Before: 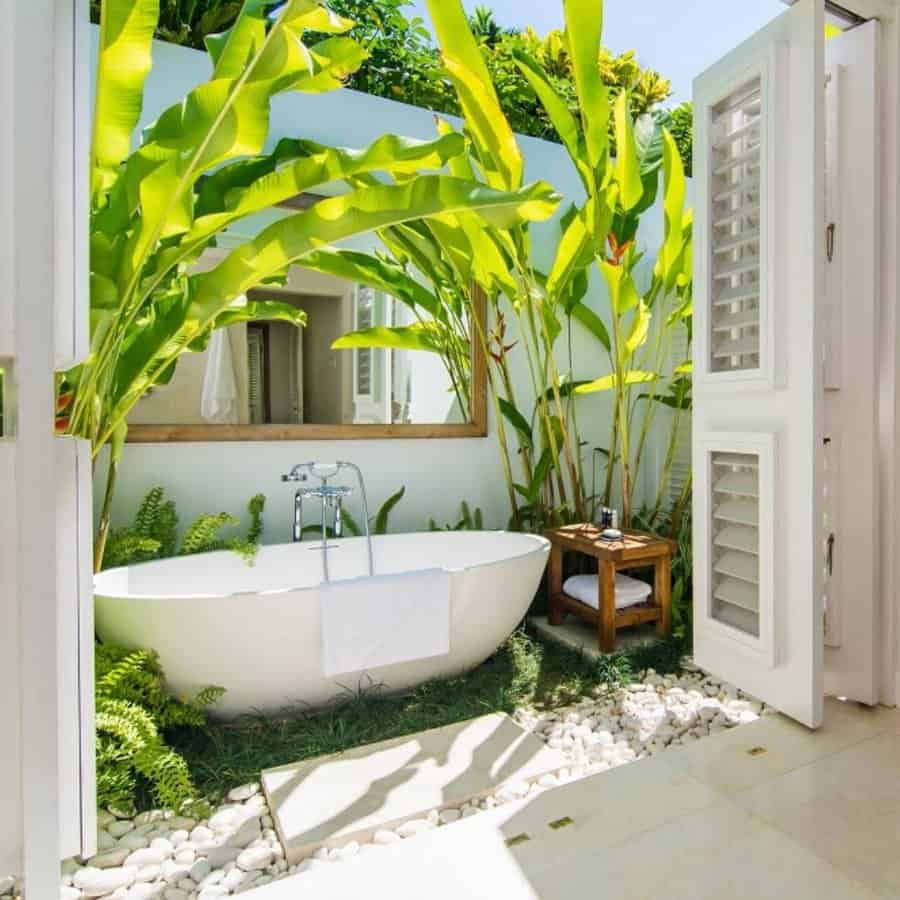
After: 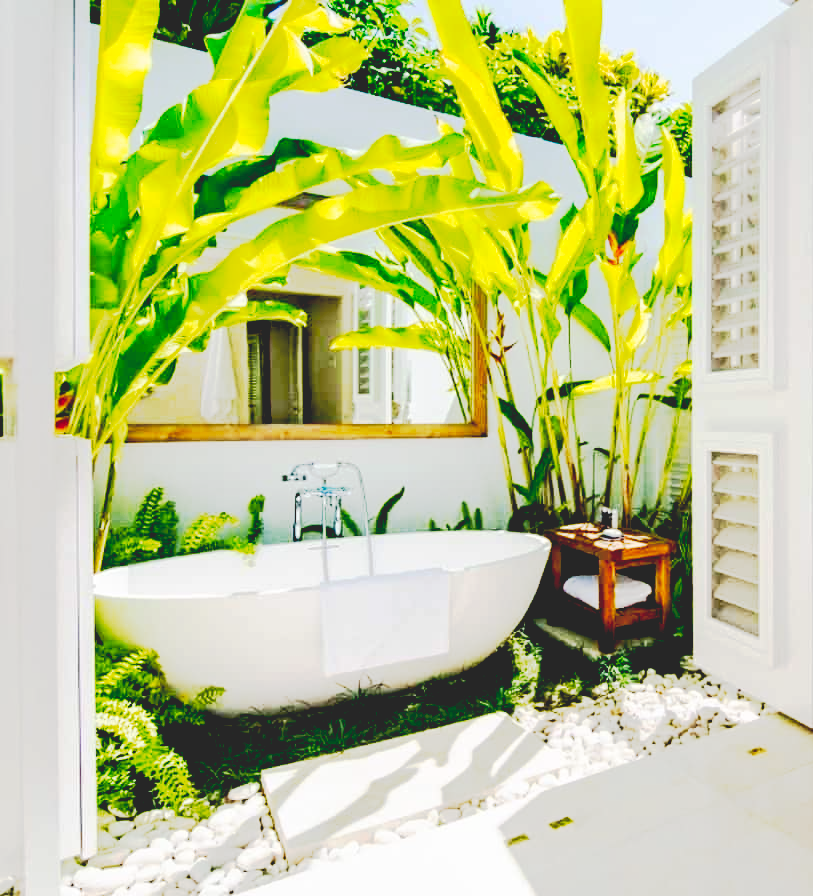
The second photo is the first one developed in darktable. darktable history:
exposure: black level correction -0.024, exposure -0.117 EV, compensate exposure bias true, compensate highlight preservation false
tone curve: curves: ch0 [(0, 0.013) (0.074, 0.044) (0.251, 0.234) (0.472, 0.511) (0.63, 0.752) (0.746, 0.866) (0.899, 0.956) (1, 1)]; ch1 [(0, 0) (0.08, 0.08) (0.347, 0.394) (0.455, 0.441) (0.5, 0.5) (0.517, 0.53) (0.563, 0.611) (0.617, 0.682) (0.756, 0.788) (0.92, 0.92) (1, 1)]; ch2 [(0, 0) (0.096, 0.056) (0.304, 0.204) (0.5, 0.5) (0.539, 0.575) (0.597, 0.644) (0.92, 0.92) (1, 1)], preserve colors none
haze removal: compatibility mode true, adaptive false
crop: right 9.482%, bottom 0.028%
base curve: curves: ch0 [(0.065, 0.026) (0.236, 0.358) (0.53, 0.546) (0.777, 0.841) (0.924, 0.992)], preserve colors none
